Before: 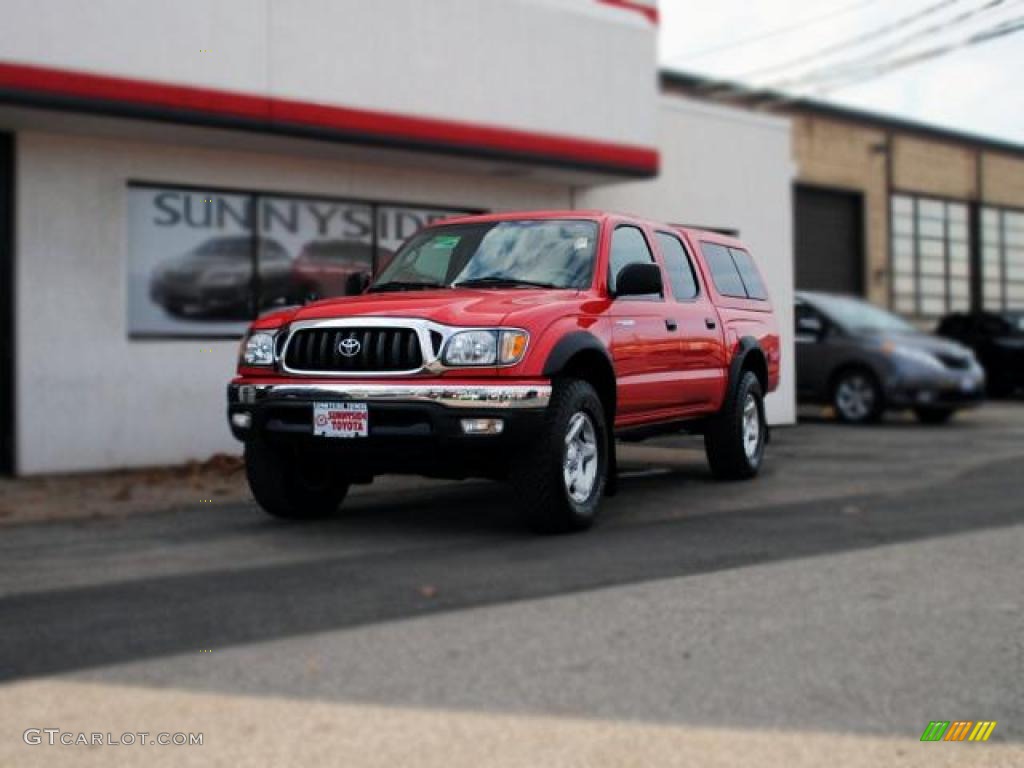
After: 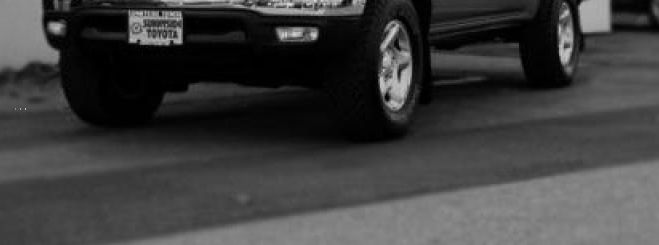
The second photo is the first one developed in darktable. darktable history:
crop: left 18.091%, top 51.13%, right 17.525%, bottom 16.85%
white balance: red 0.766, blue 1.537
monochrome: a -6.99, b 35.61, size 1.4
